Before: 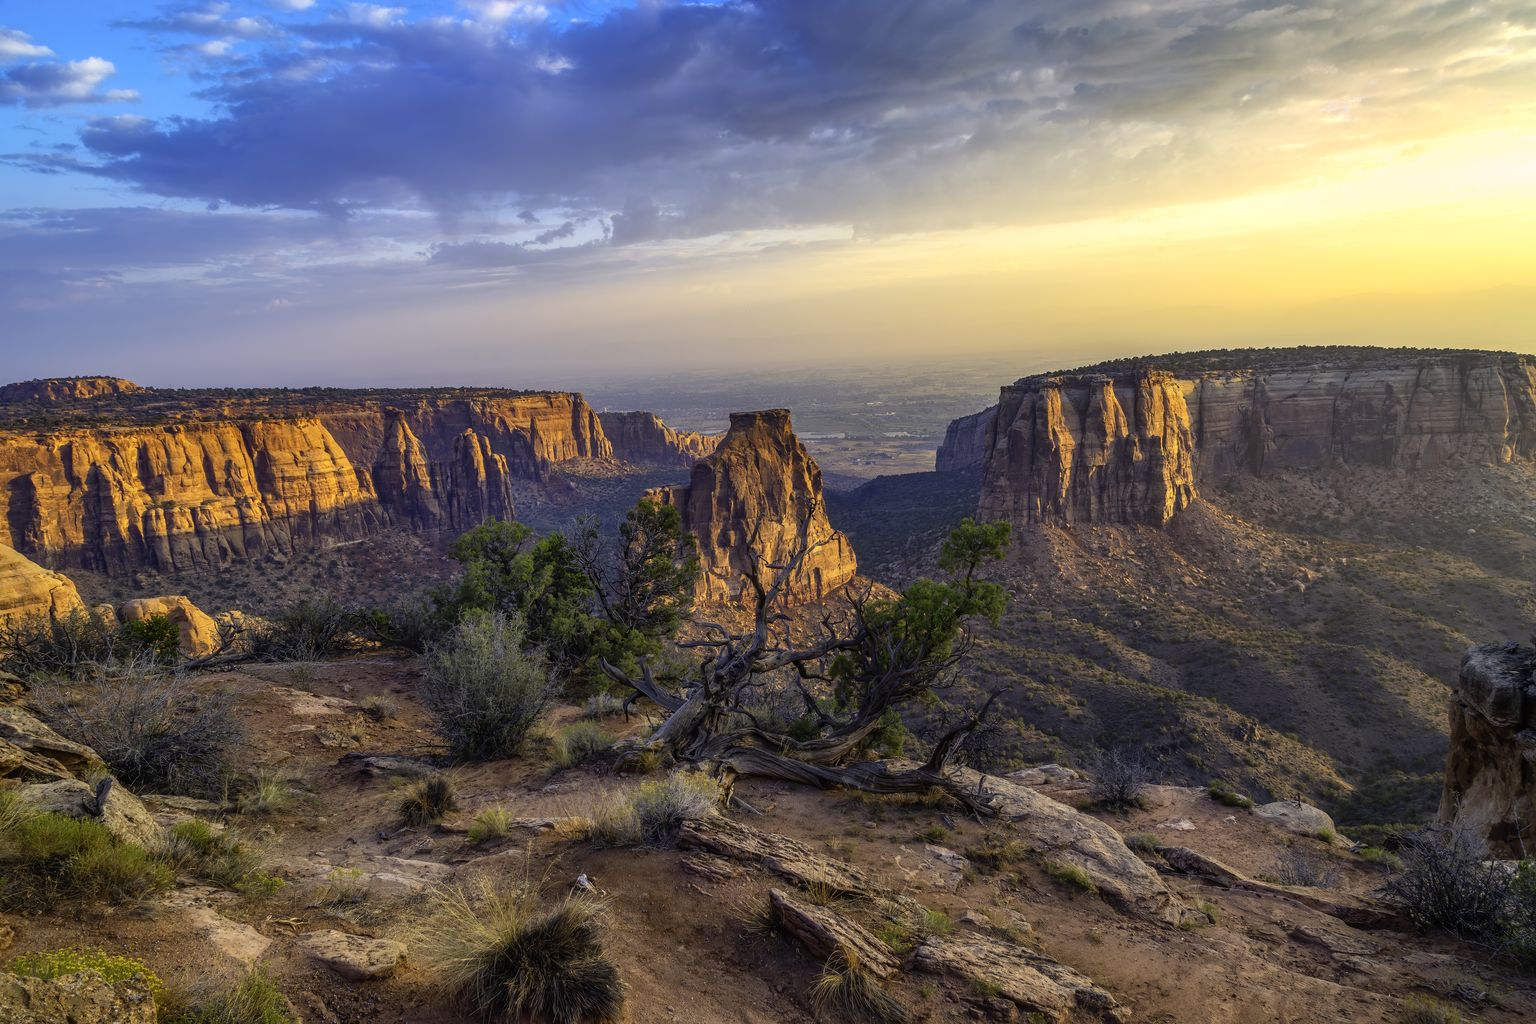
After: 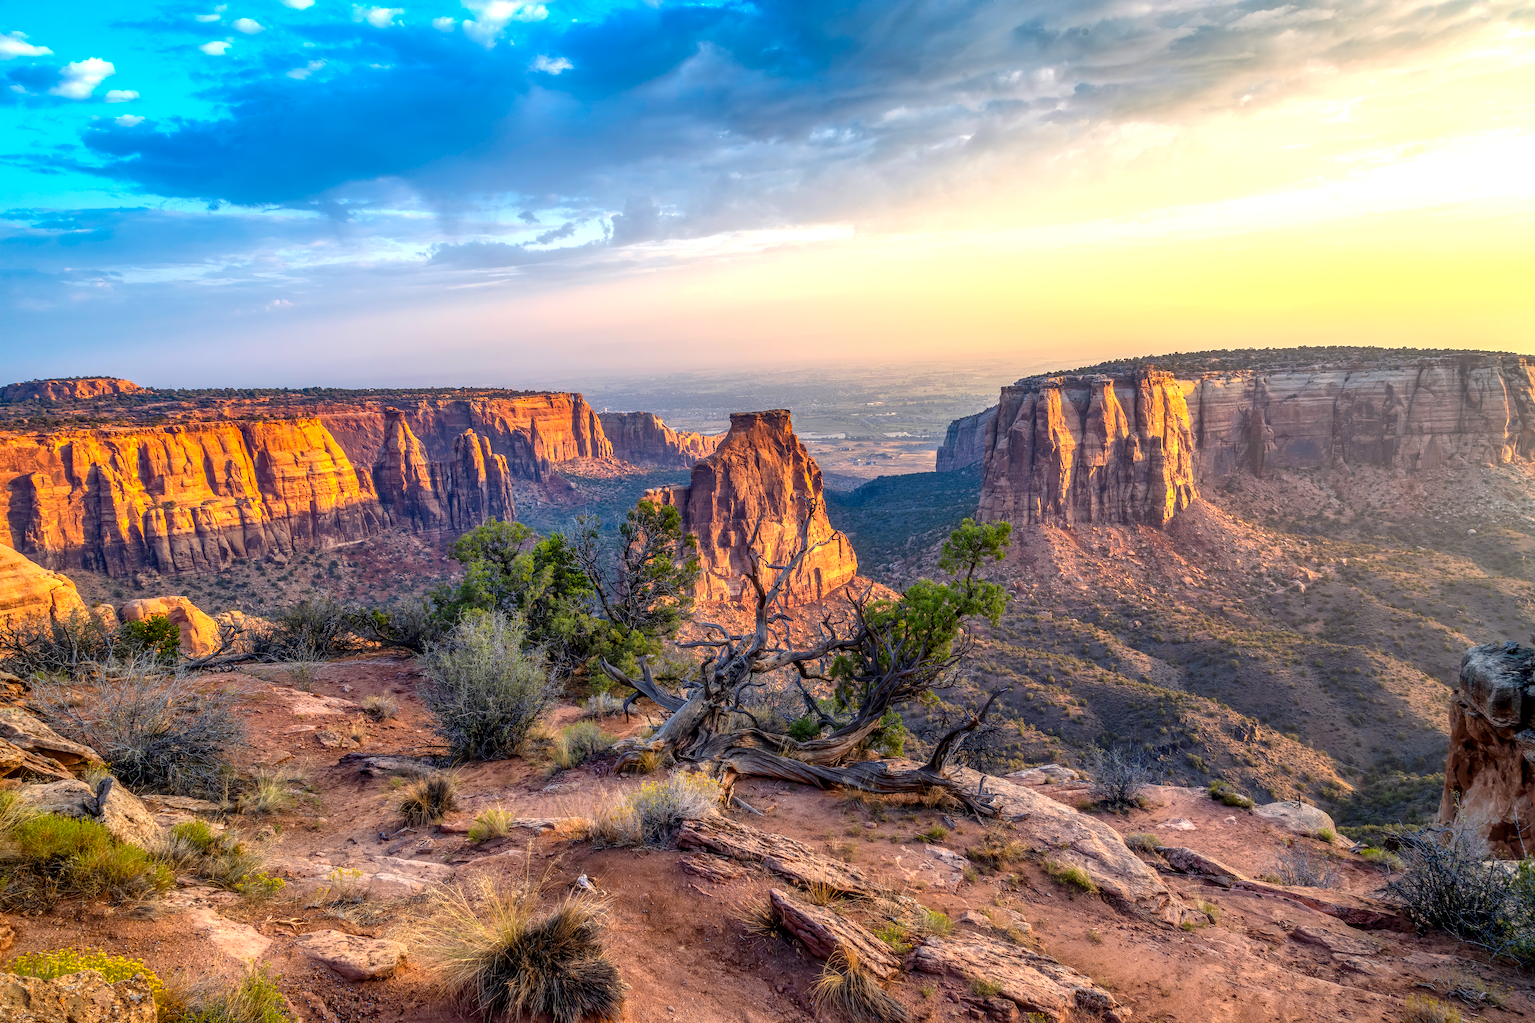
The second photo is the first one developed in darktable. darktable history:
exposure: black level correction 0.001, exposure 0.5 EV, compensate exposure bias true, compensate highlight preservation false
local contrast: on, module defaults
